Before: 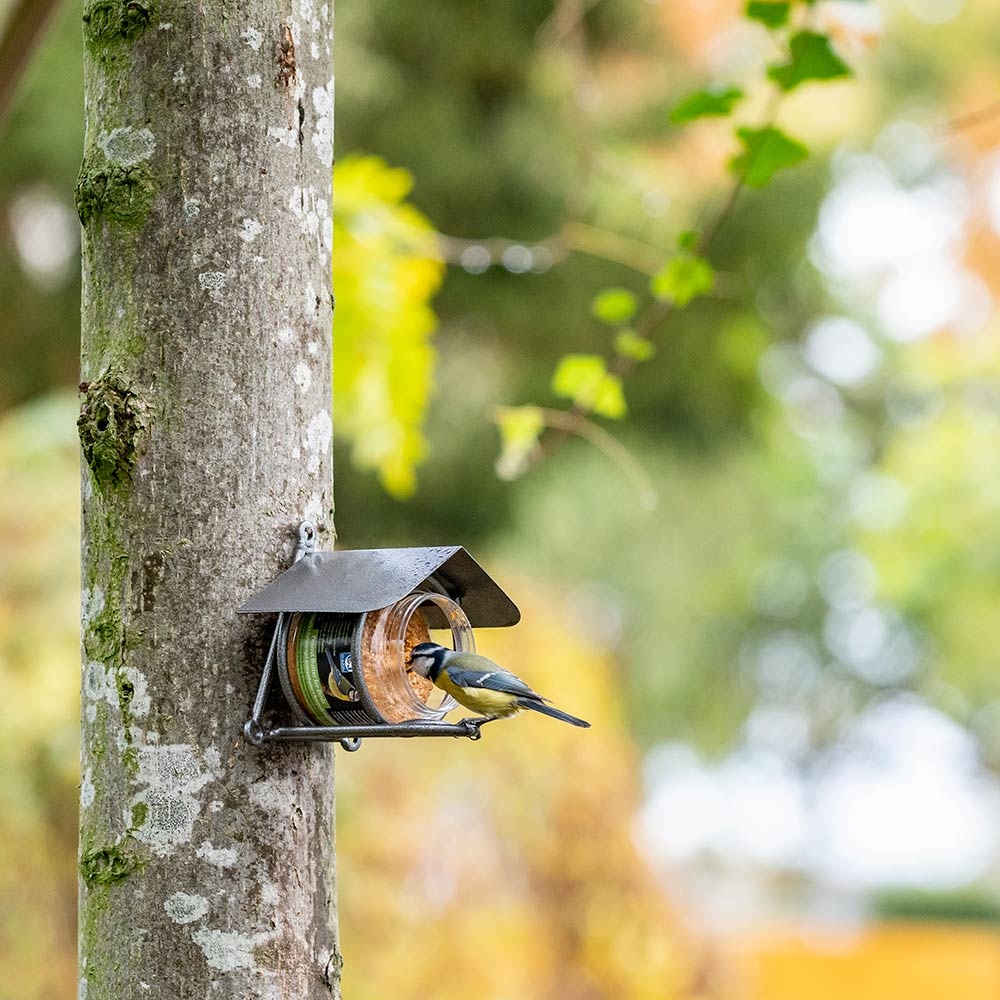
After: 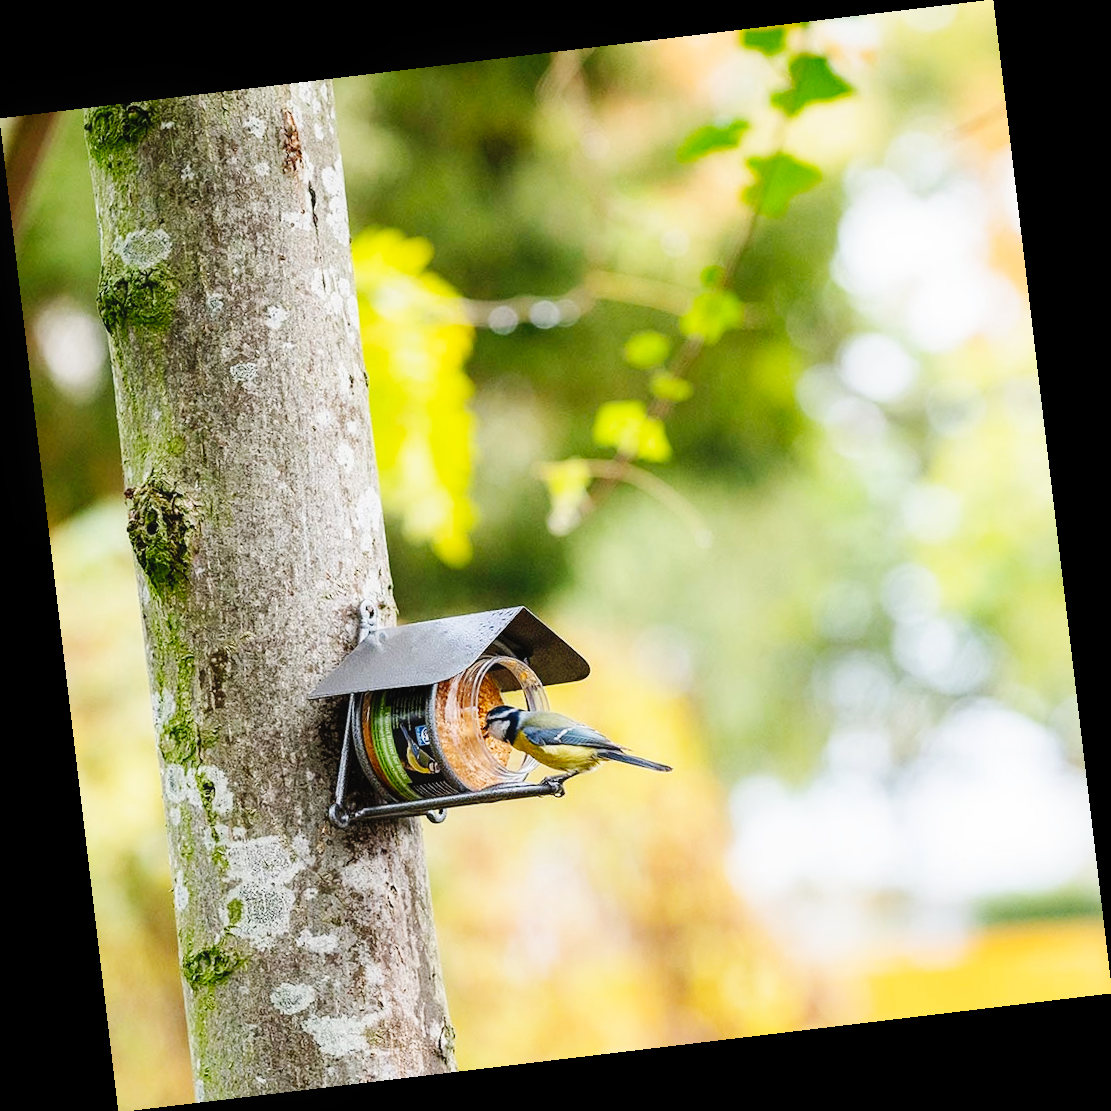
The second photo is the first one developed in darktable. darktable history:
base curve: curves: ch0 [(0, 0) (0.036, 0.025) (0.121, 0.166) (0.206, 0.329) (0.605, 0.79) (1, 1)], preserve colors none
rotate and perspective: rotation -6.83°, automatic cropping off
contrast equalizer: y [[0.5, 0.486, 0.447, 0.446, 0.489, 0.5], [0.5 ×6], [0.5 ×6], [0 ×6], [0 ×6]]
